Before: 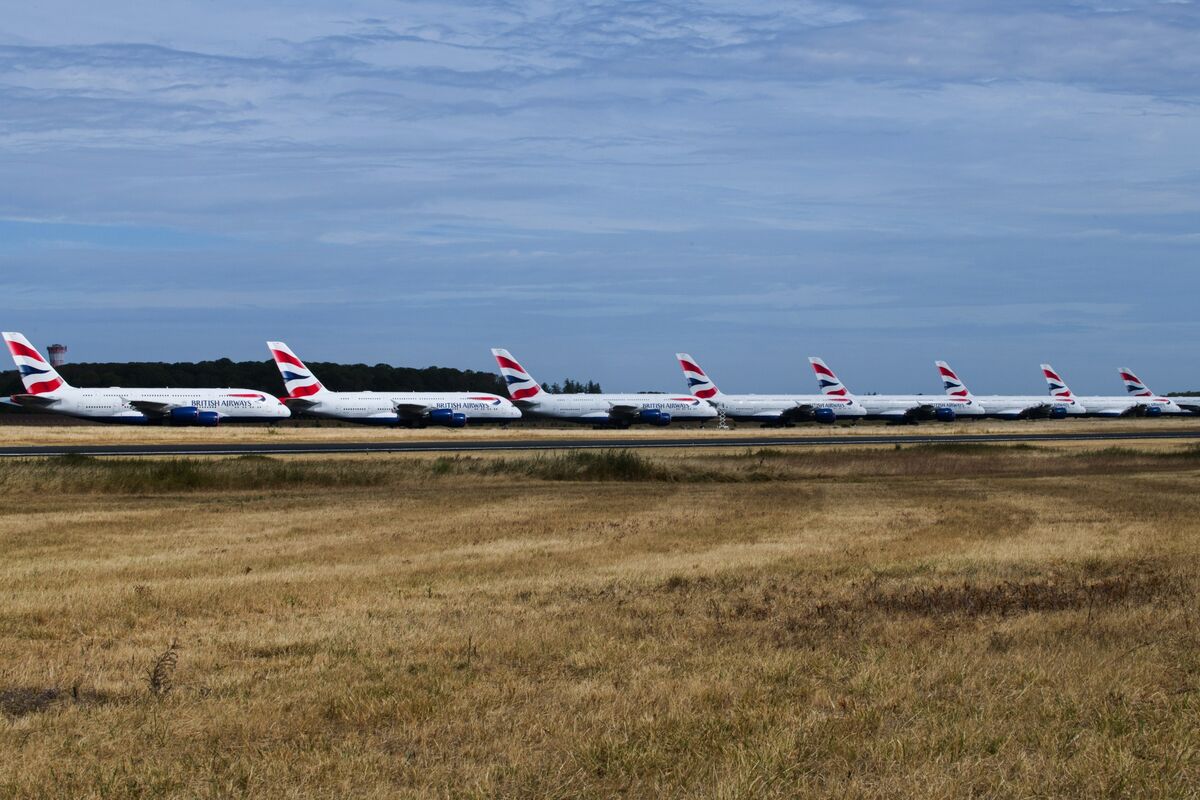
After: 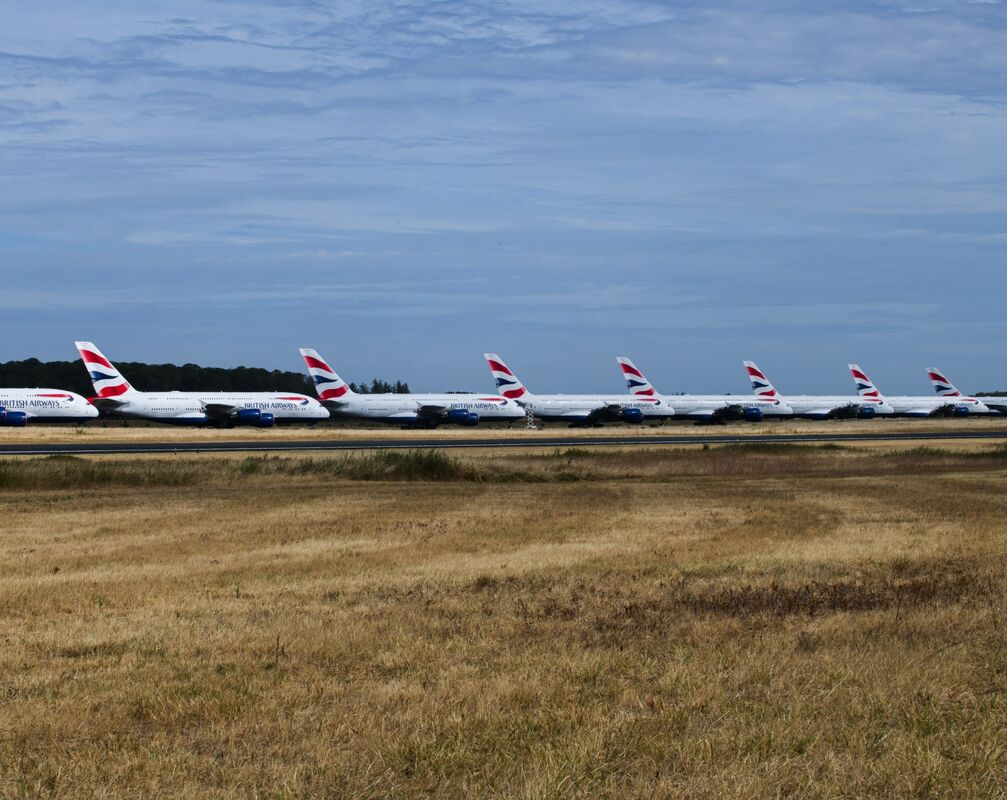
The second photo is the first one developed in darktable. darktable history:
crop: left 16.076%
